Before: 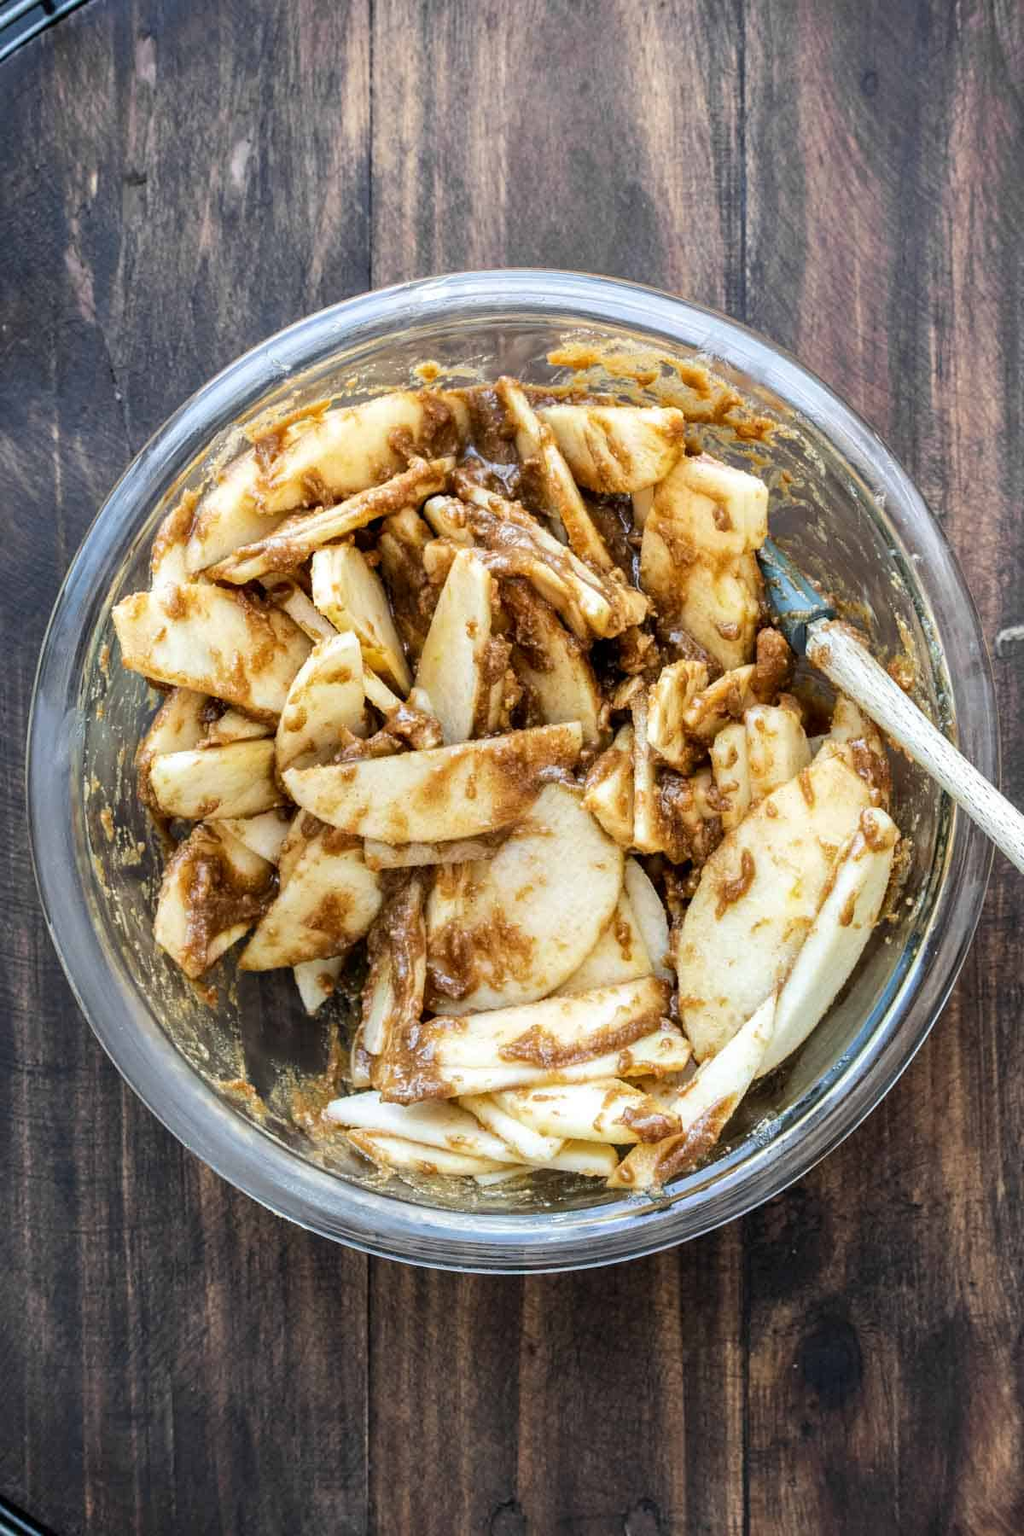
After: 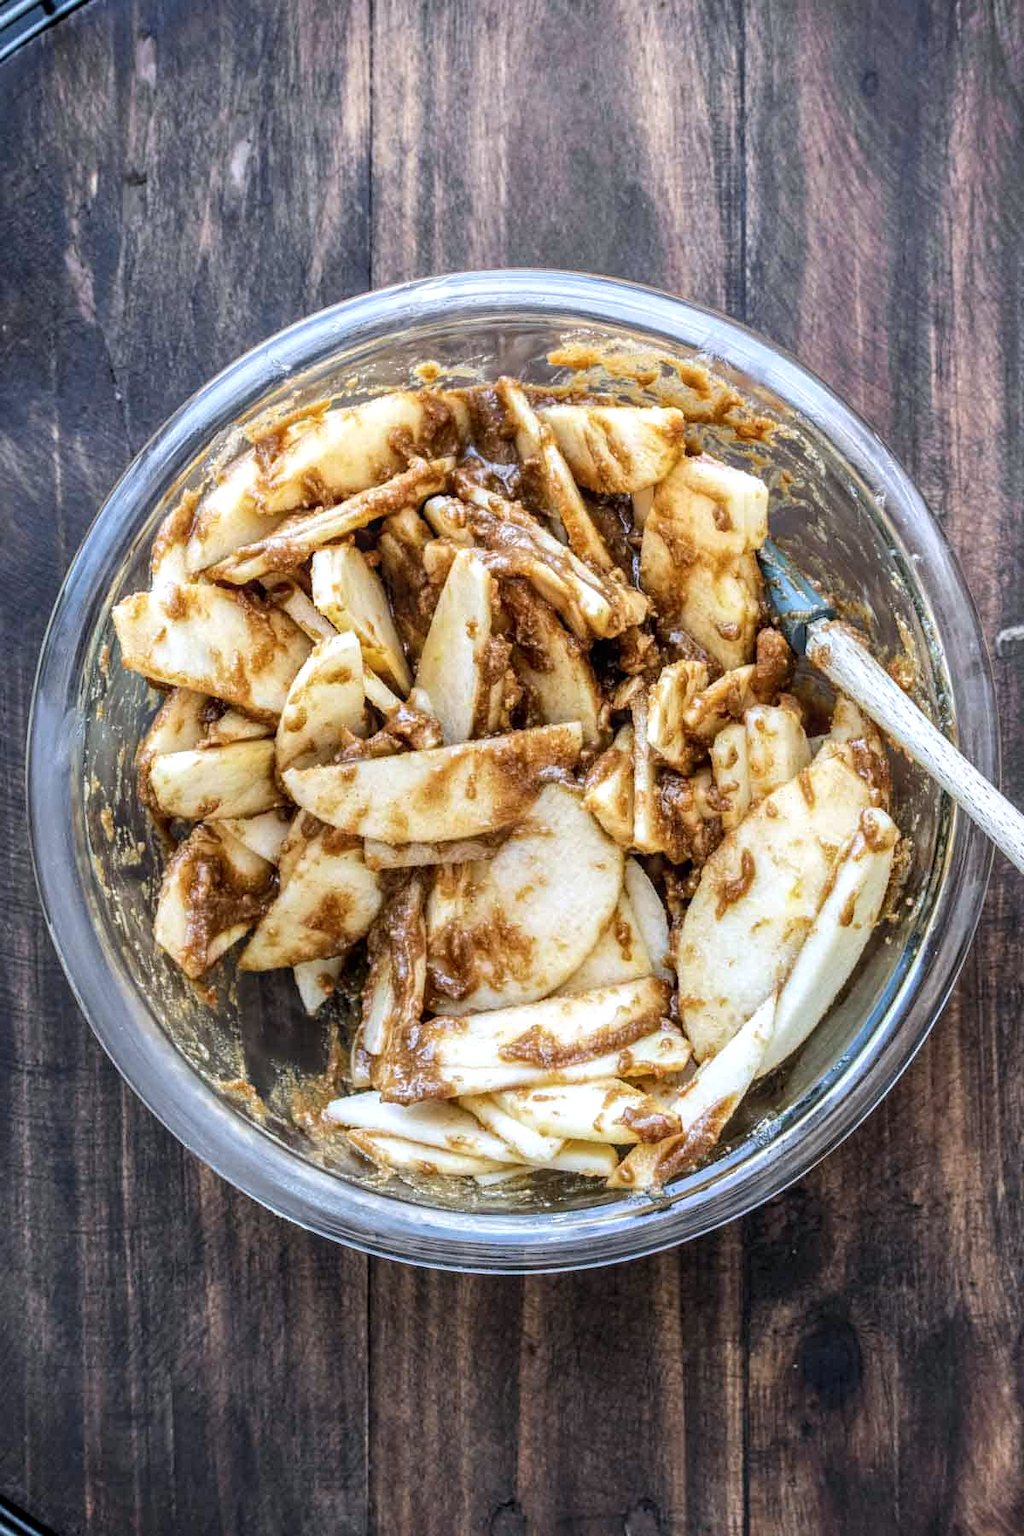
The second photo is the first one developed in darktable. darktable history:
local contrast: on, module defaults
color calibration: illuminant as shot in camera, x 0.358, y 0.373, temperature 4628.91 K
